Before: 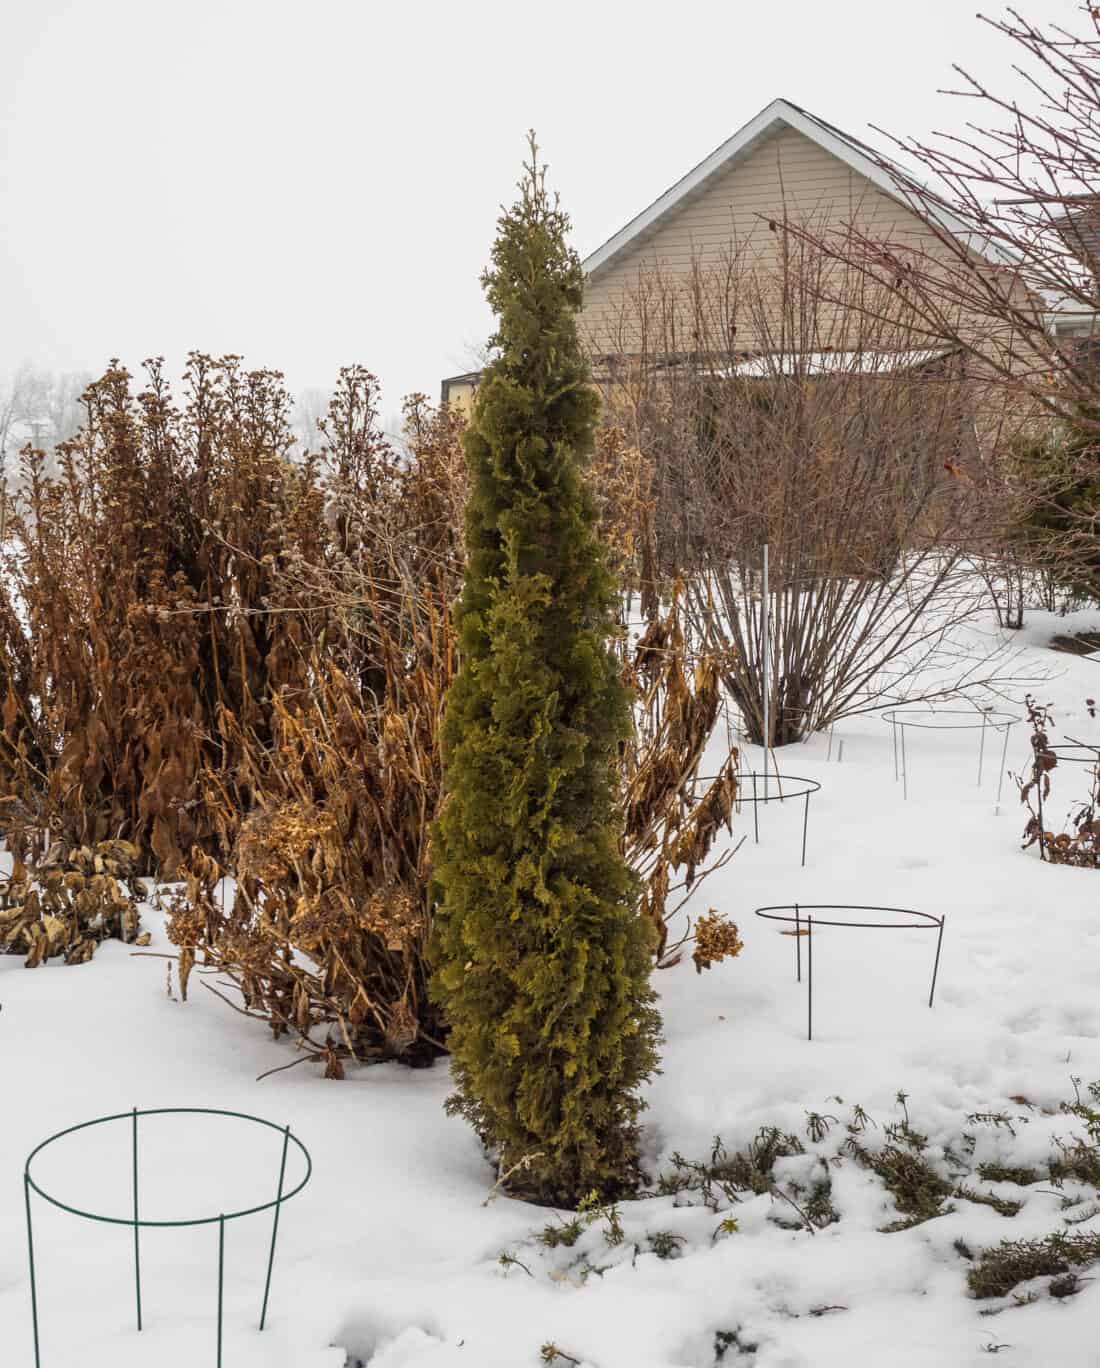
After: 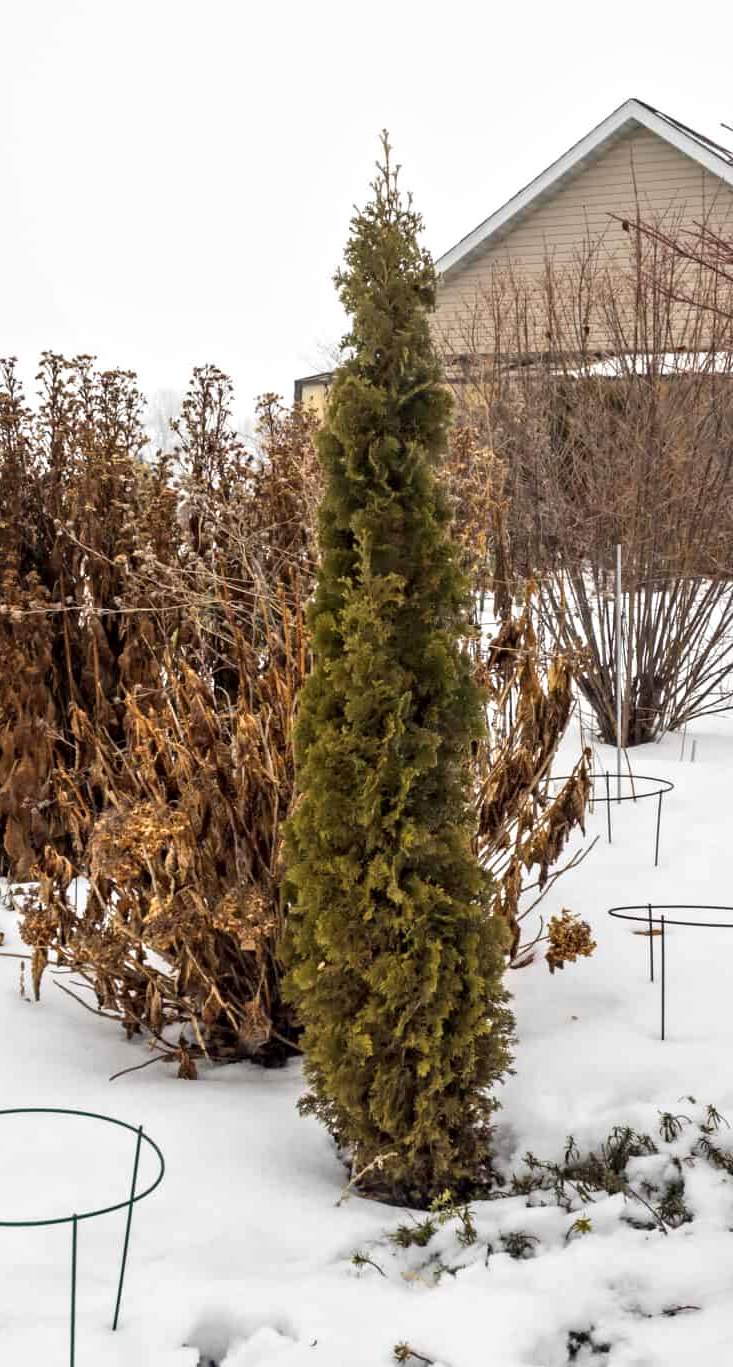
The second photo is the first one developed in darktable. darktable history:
crop and rotate: left 13.384%, right 19.933%
contrast equalizer: octaves 7, y [[0.5, 0.486, 0.447, 0.446, 0.489, 0.5], [0.5 ×6], [0.5 ×6], [0 ×6], [0 ×6]], mix -0.983
exposure: exposure 0.19 EV, compensate highlight preservation false
